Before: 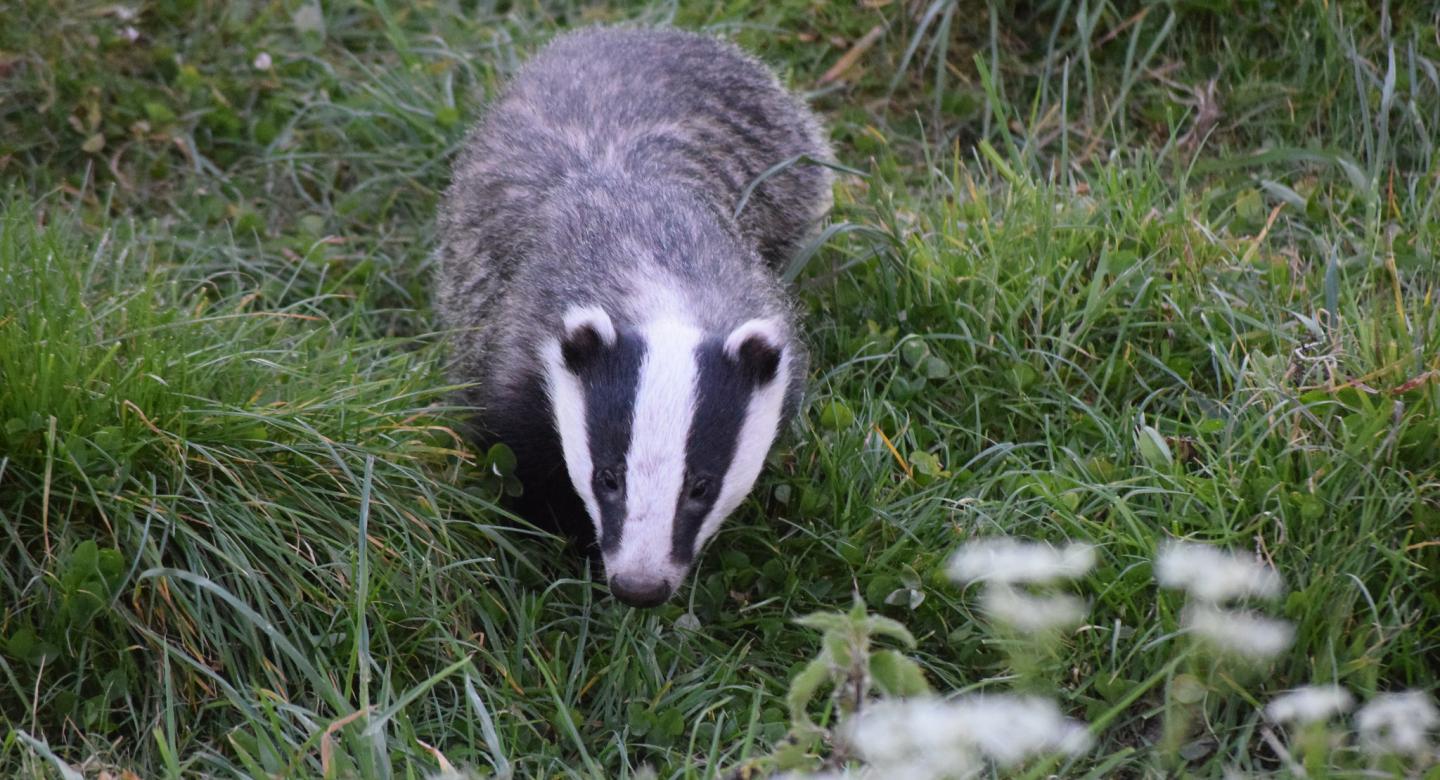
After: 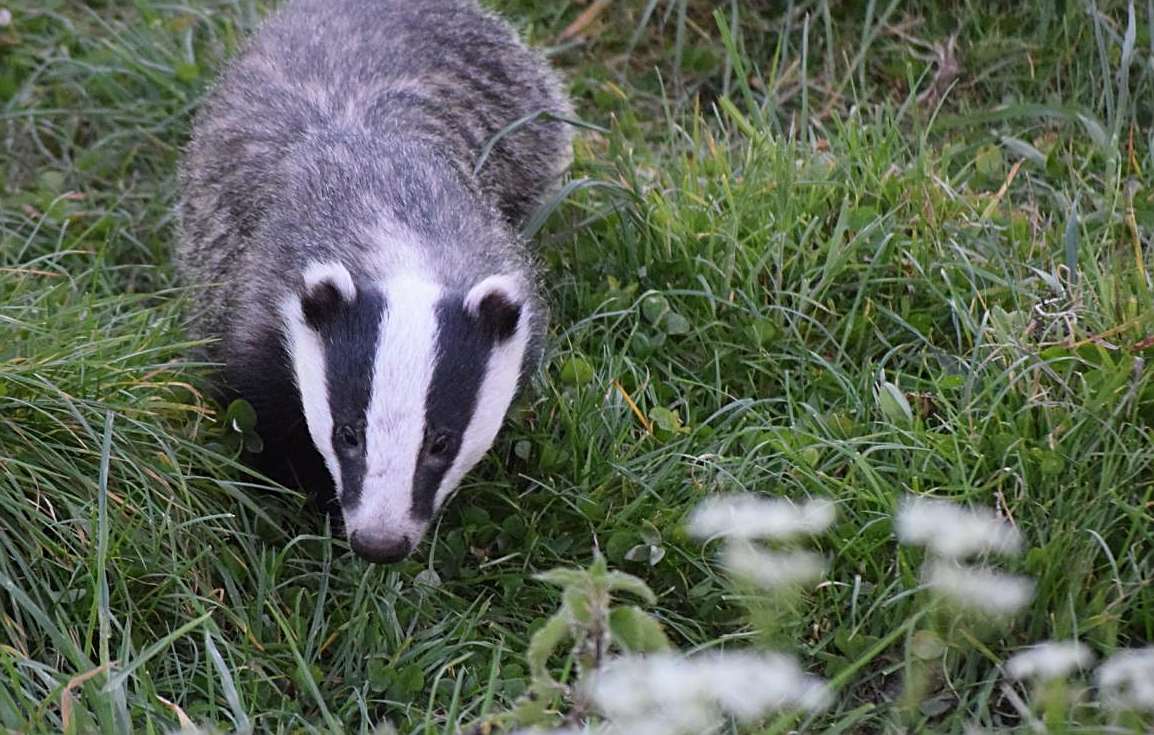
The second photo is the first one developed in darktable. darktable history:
sharpen: on, module defaults
shadows and highlights: shadows 32.56, highlights -46.42, compress 49.54%, soften with gaussian
crop and rotate: left 18.067%, top 5.76%, right 1.728%
